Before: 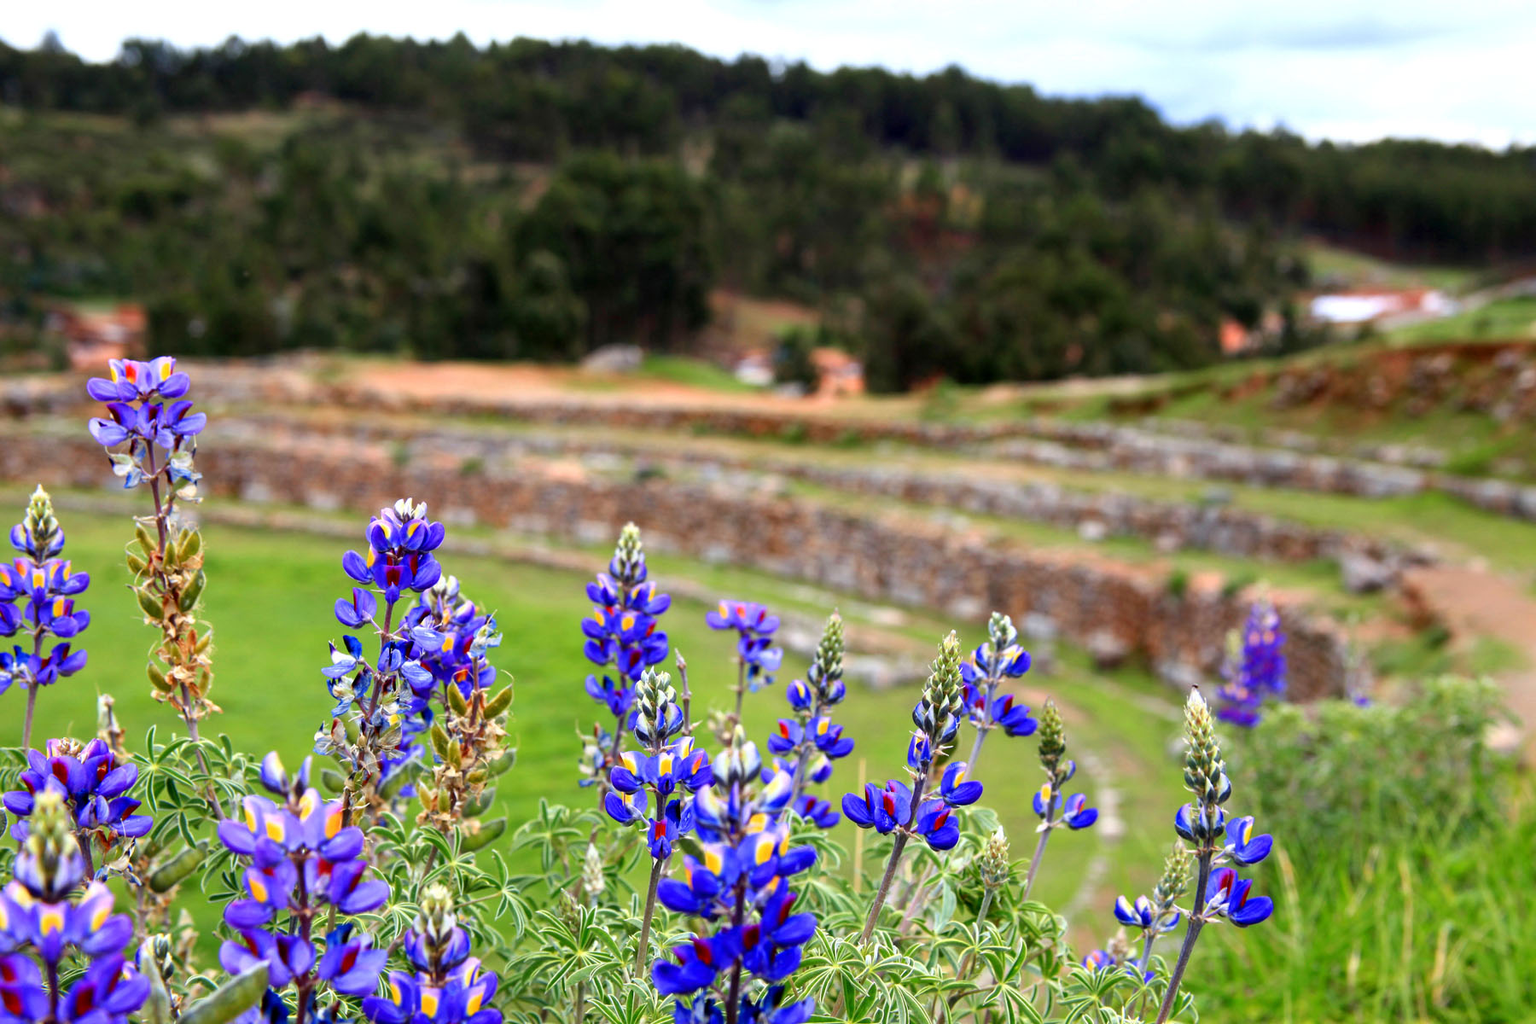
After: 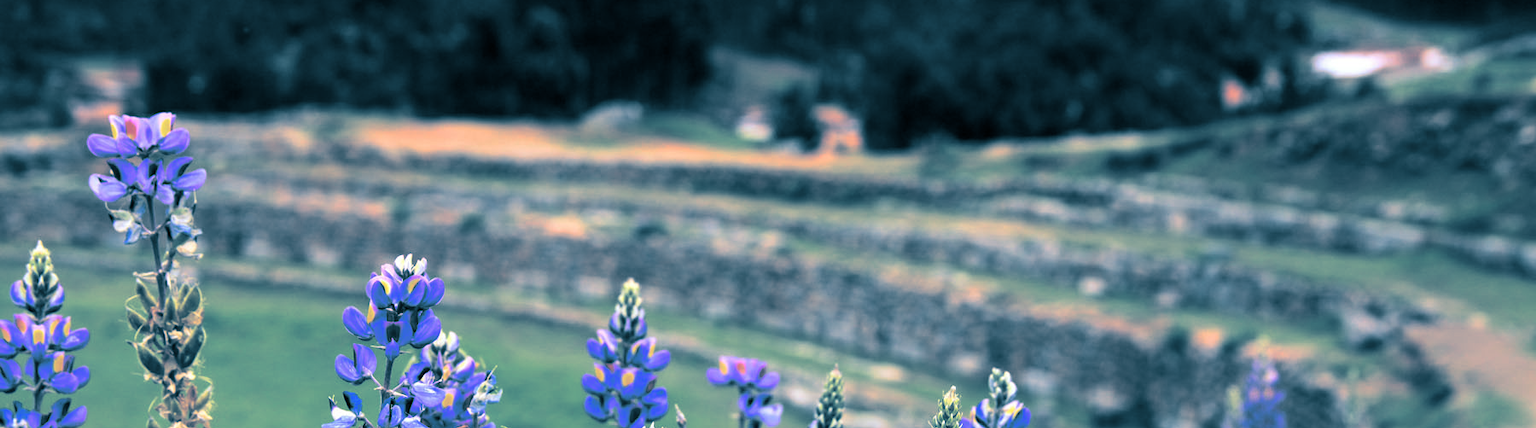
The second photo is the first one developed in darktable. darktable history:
crop and rotate: top 23.84%, bottom 34.294%
split-toning: shadows › hue 212.4°, balance -70
